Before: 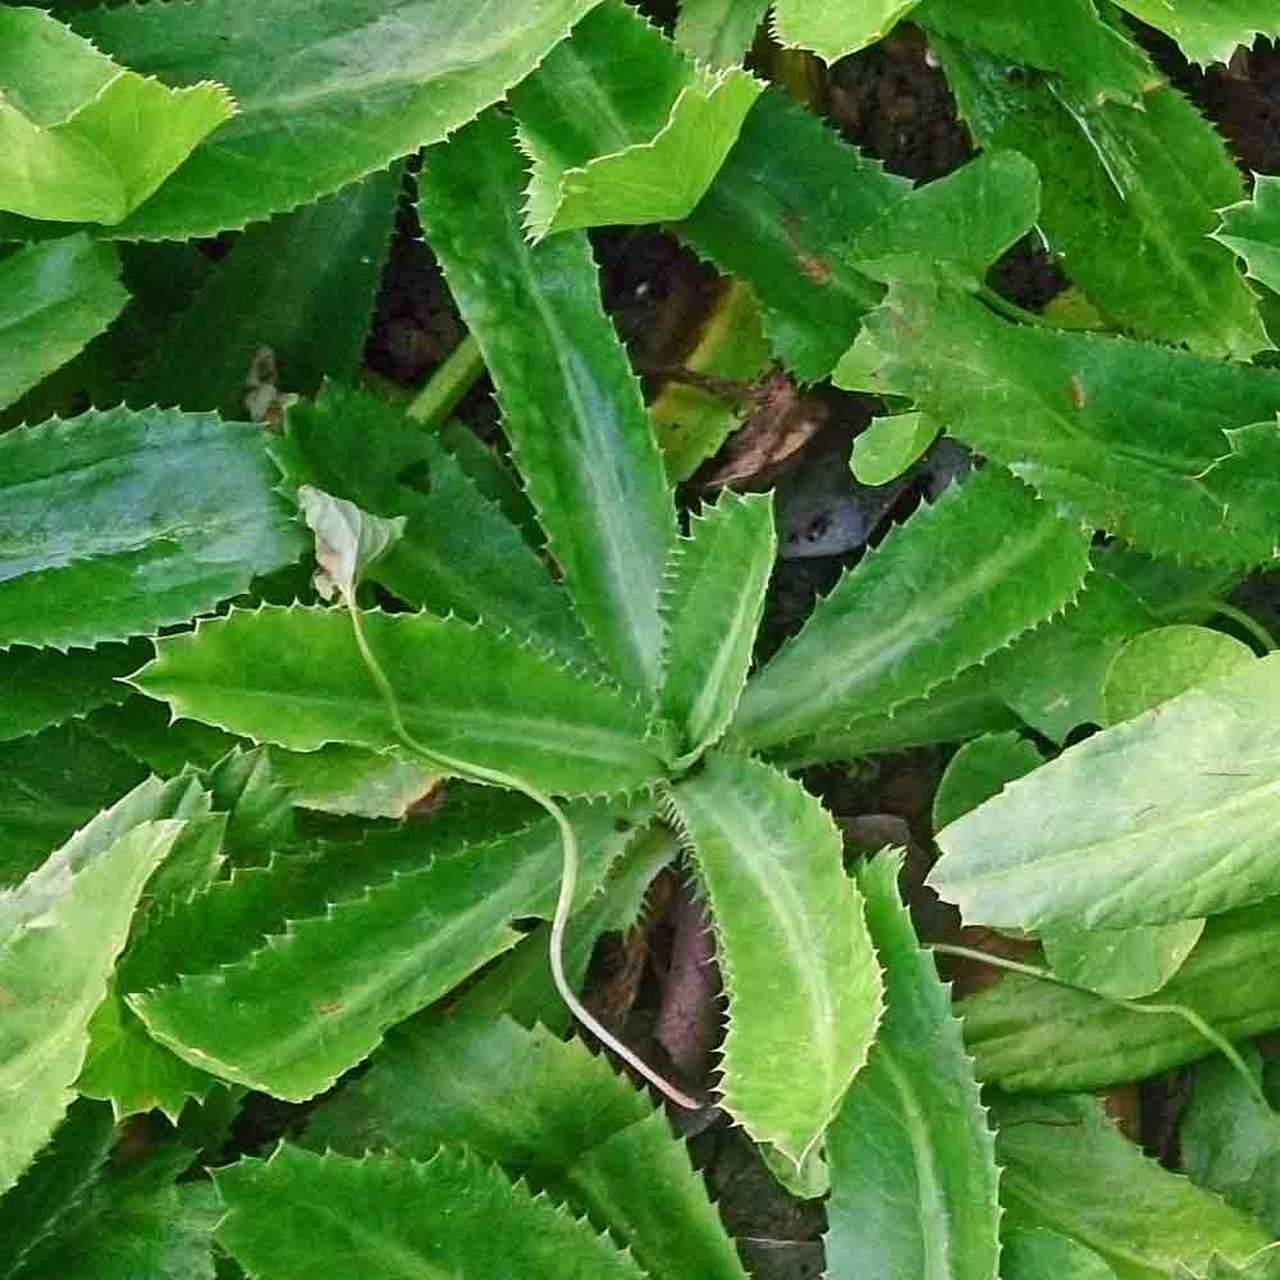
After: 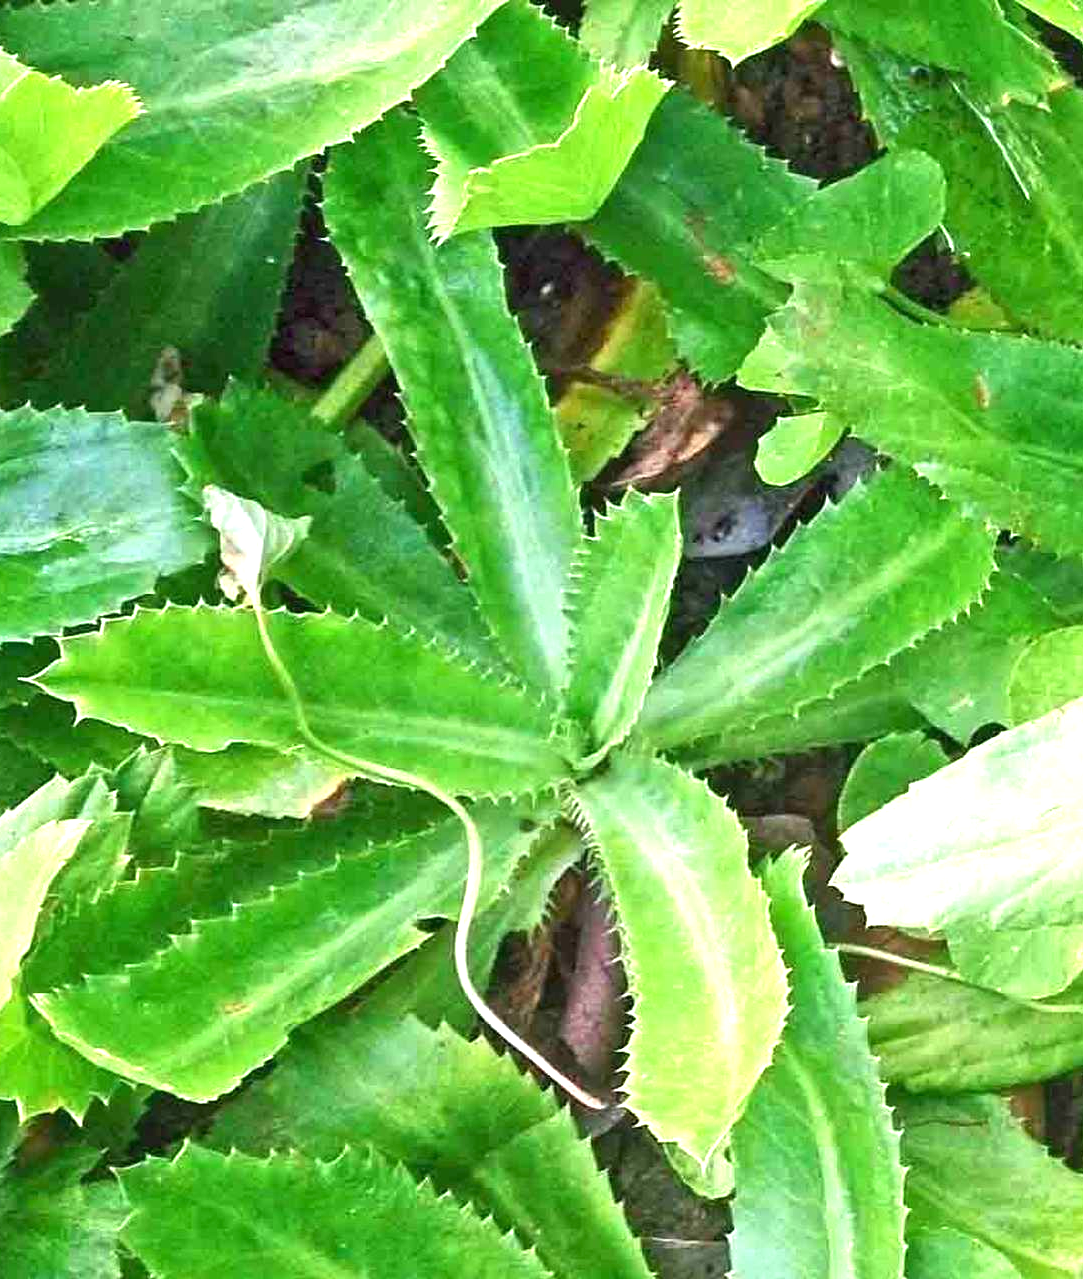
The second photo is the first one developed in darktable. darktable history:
crop: left 7.472%, right 7.871%
exposure: black level correction 0, exposure 1.199 EV, compensate highlight preservation false
